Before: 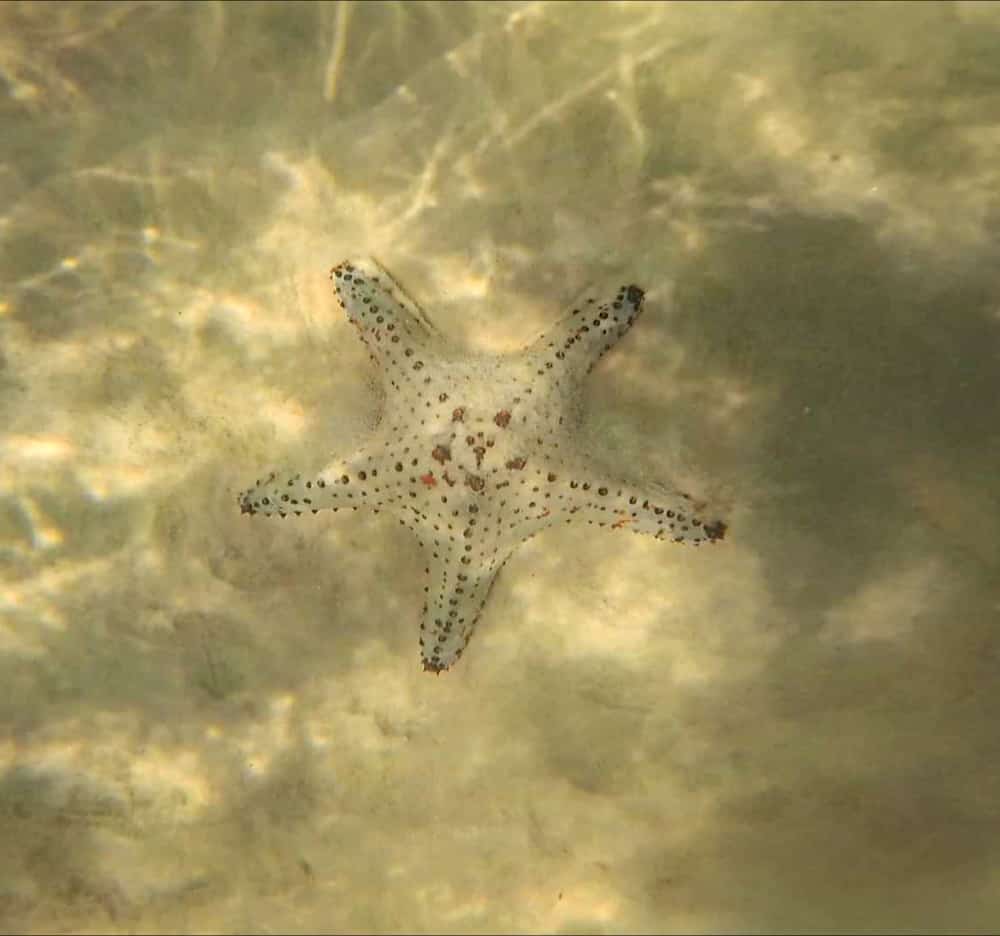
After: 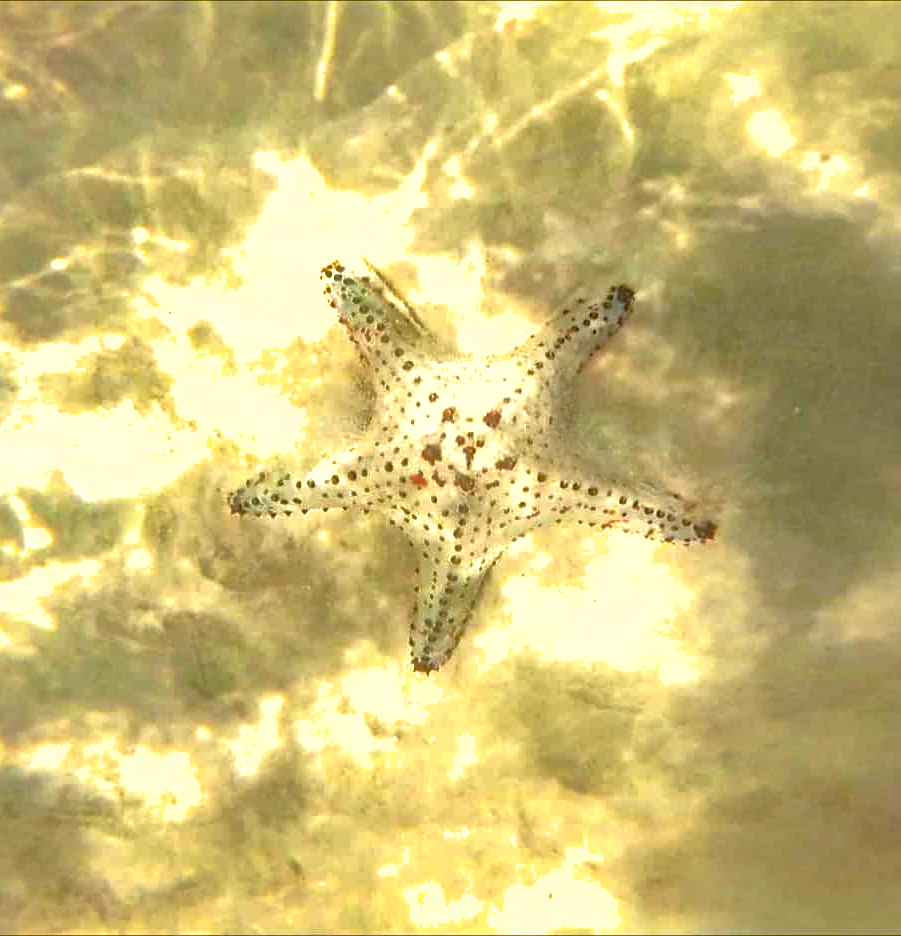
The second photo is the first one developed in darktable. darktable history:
exposure: exposure 1.137 EV, compensate highlight preservation false
color balance rgb: perceptual saturation grading › global saturation 20%, perceptual saturation grading › highlights -25%, perceptual saturation grading › shadows 25%
shadows and highlights: on, module defaults
crop and rotate: left 1.088%, right 8.807%
color balance: gamma [0.9, 0.988, 0.975, 1.025], gain [1.05, 1, 1, 1]
